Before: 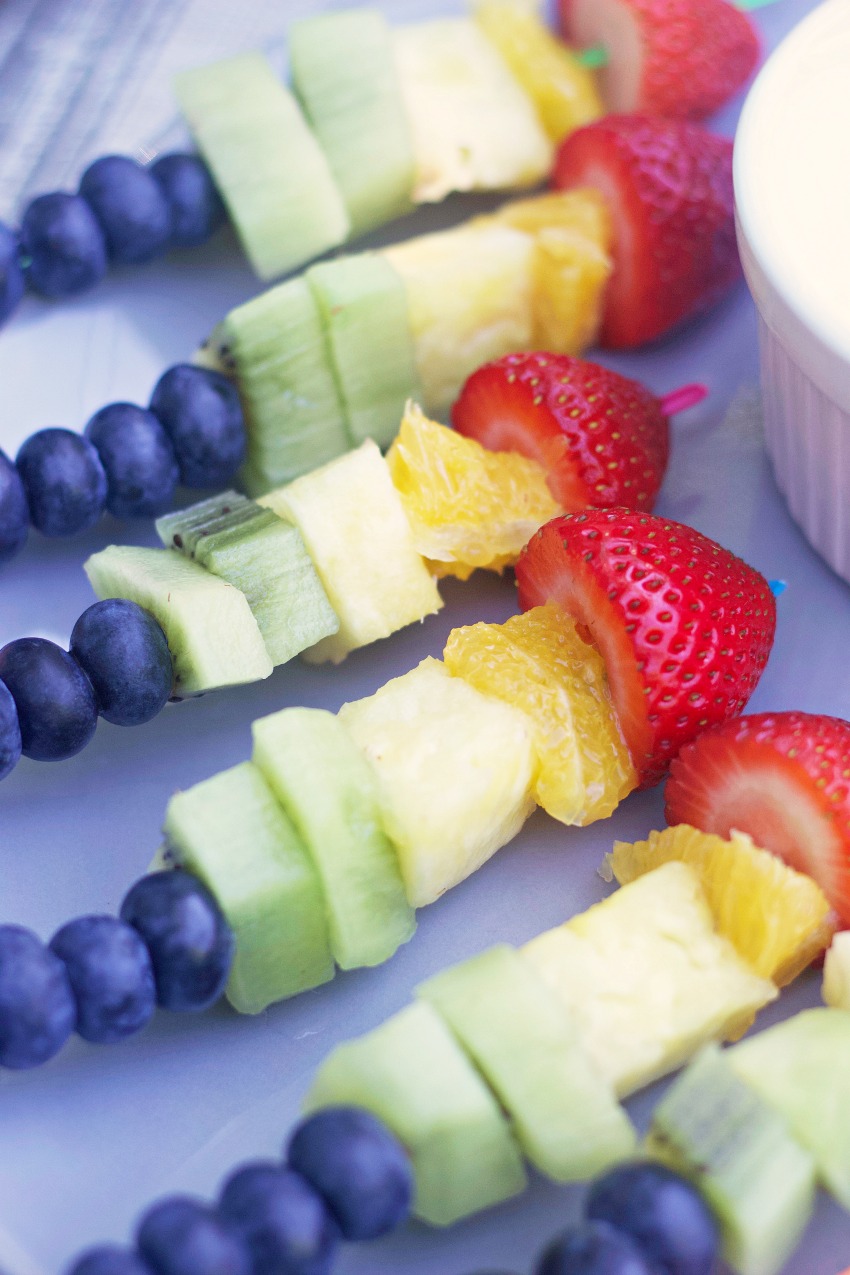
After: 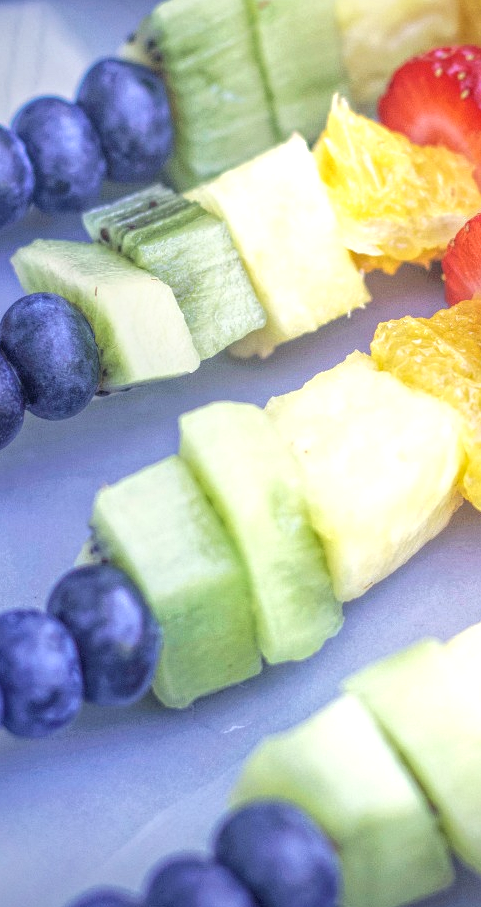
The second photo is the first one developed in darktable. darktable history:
local contrast: highlights 20%, shadows 23%, detail 200%, midtone range 0.2
tone equalizer: -8 EV -0.421 EV, -7 EV -0.362 EV, -6 EV -0.369 EV, -5 EV -0.194 EV, -3 EV 0.236 EV, -2 EV 0.337 EV, -1 EV 0.402 EV, +0 EV 0.398 EV
crop: left 8.59%, top 24.012%, right 34.818%, bottom 4.803%
vignetting: saturation -0.025, unbound false
